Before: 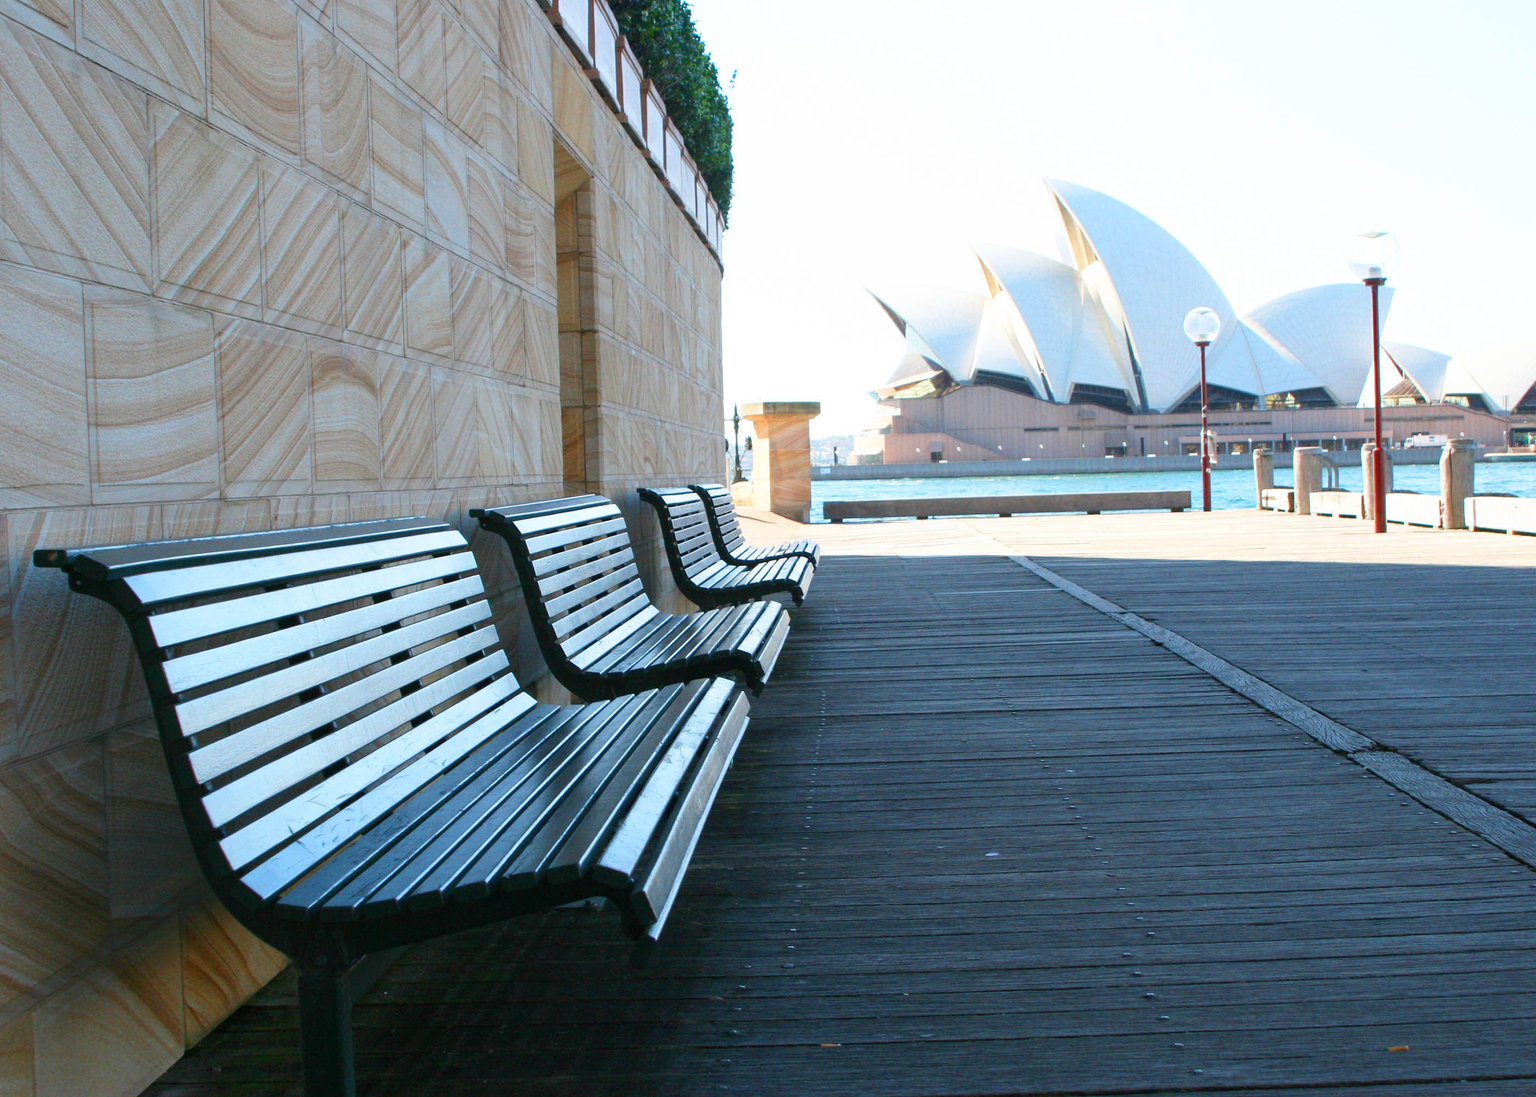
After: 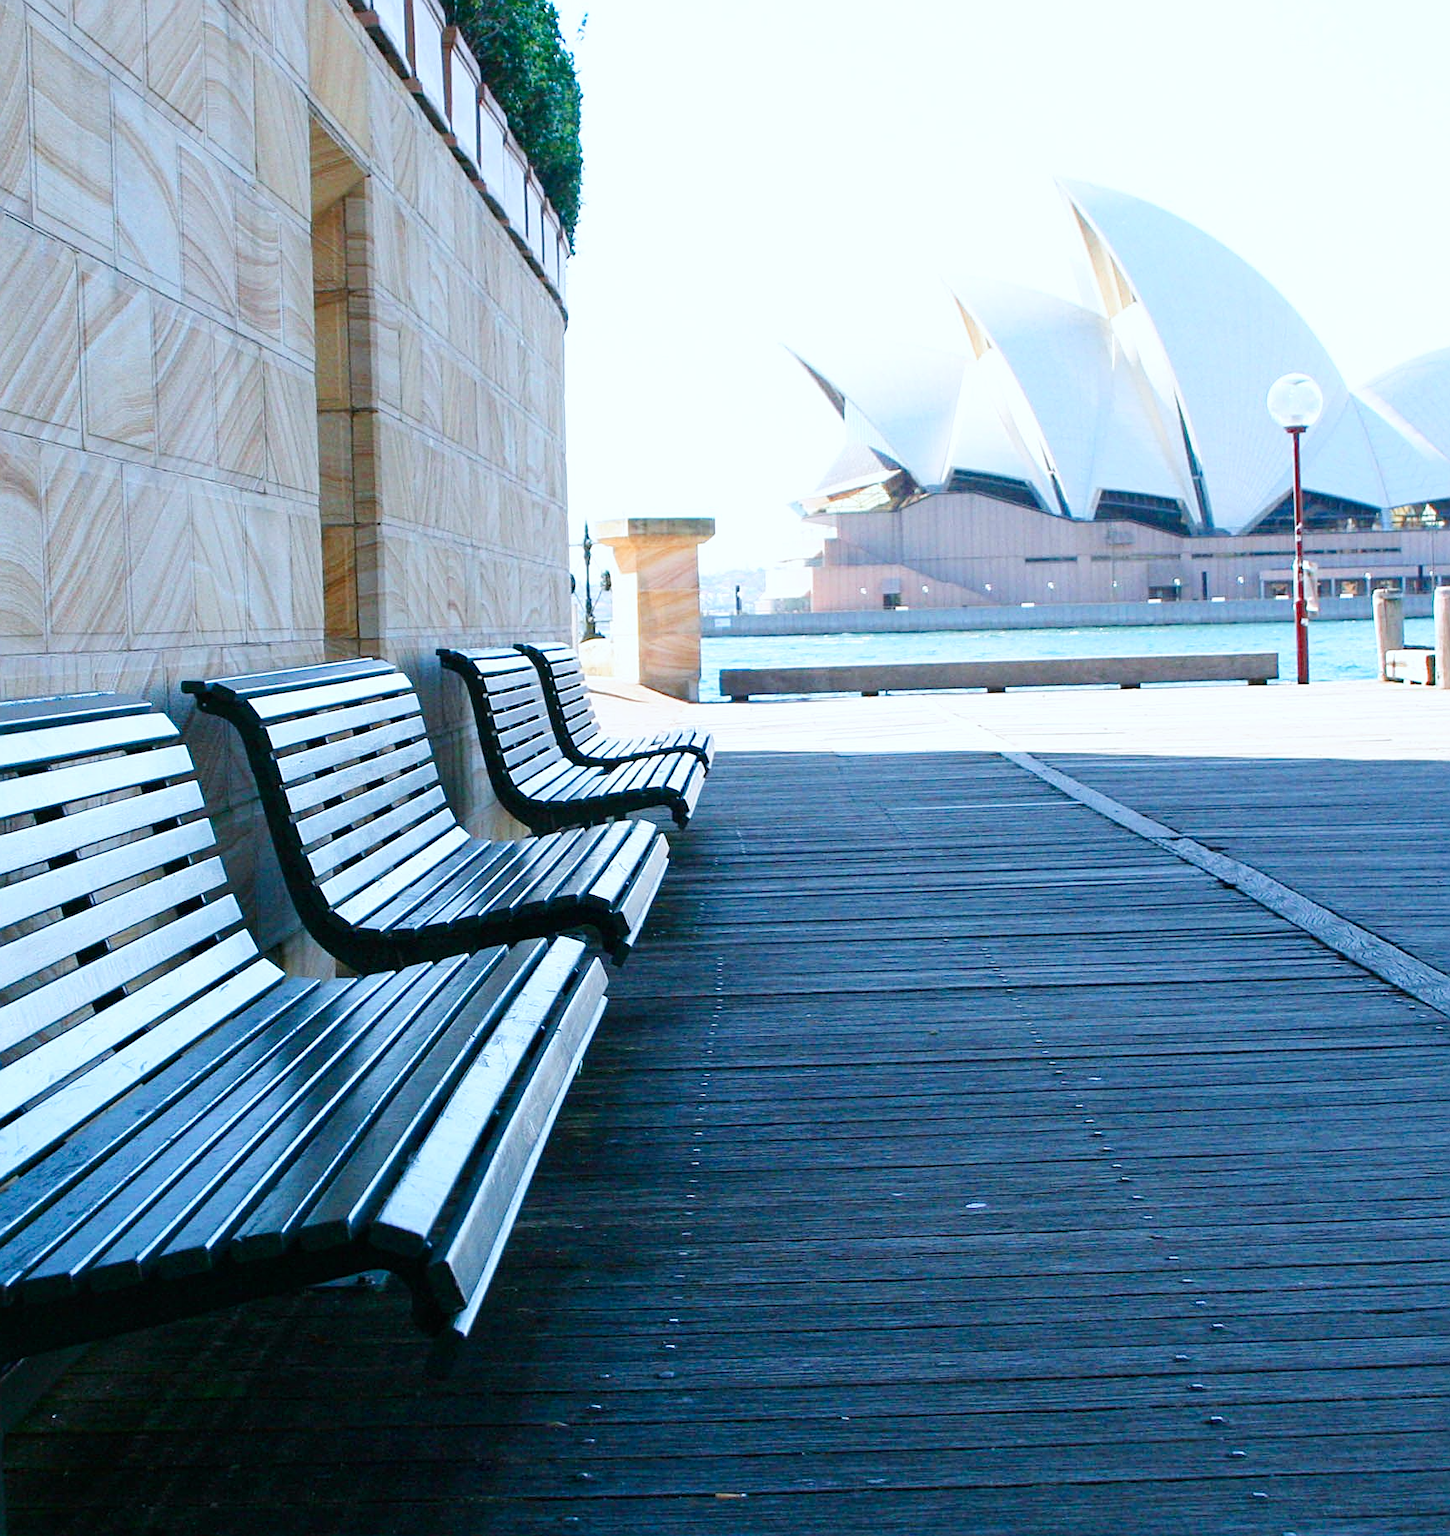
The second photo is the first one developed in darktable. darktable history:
crop and rotate: left 22.816%, top 5.625%, right 15.014%, bottom 2.263%
sharpen: on, module defaults
tone curve: curves: ch0 [(0, 0) (0.004, 0.001) (0.133, 0.112) (0.325, 0.362) (0.832, 0.893) (1, 1)], preserve colors none
color calibration: gray › normalize channels true, x 0.372, y 0.386, temperature 4286.94 K, gamut compression 0.006
